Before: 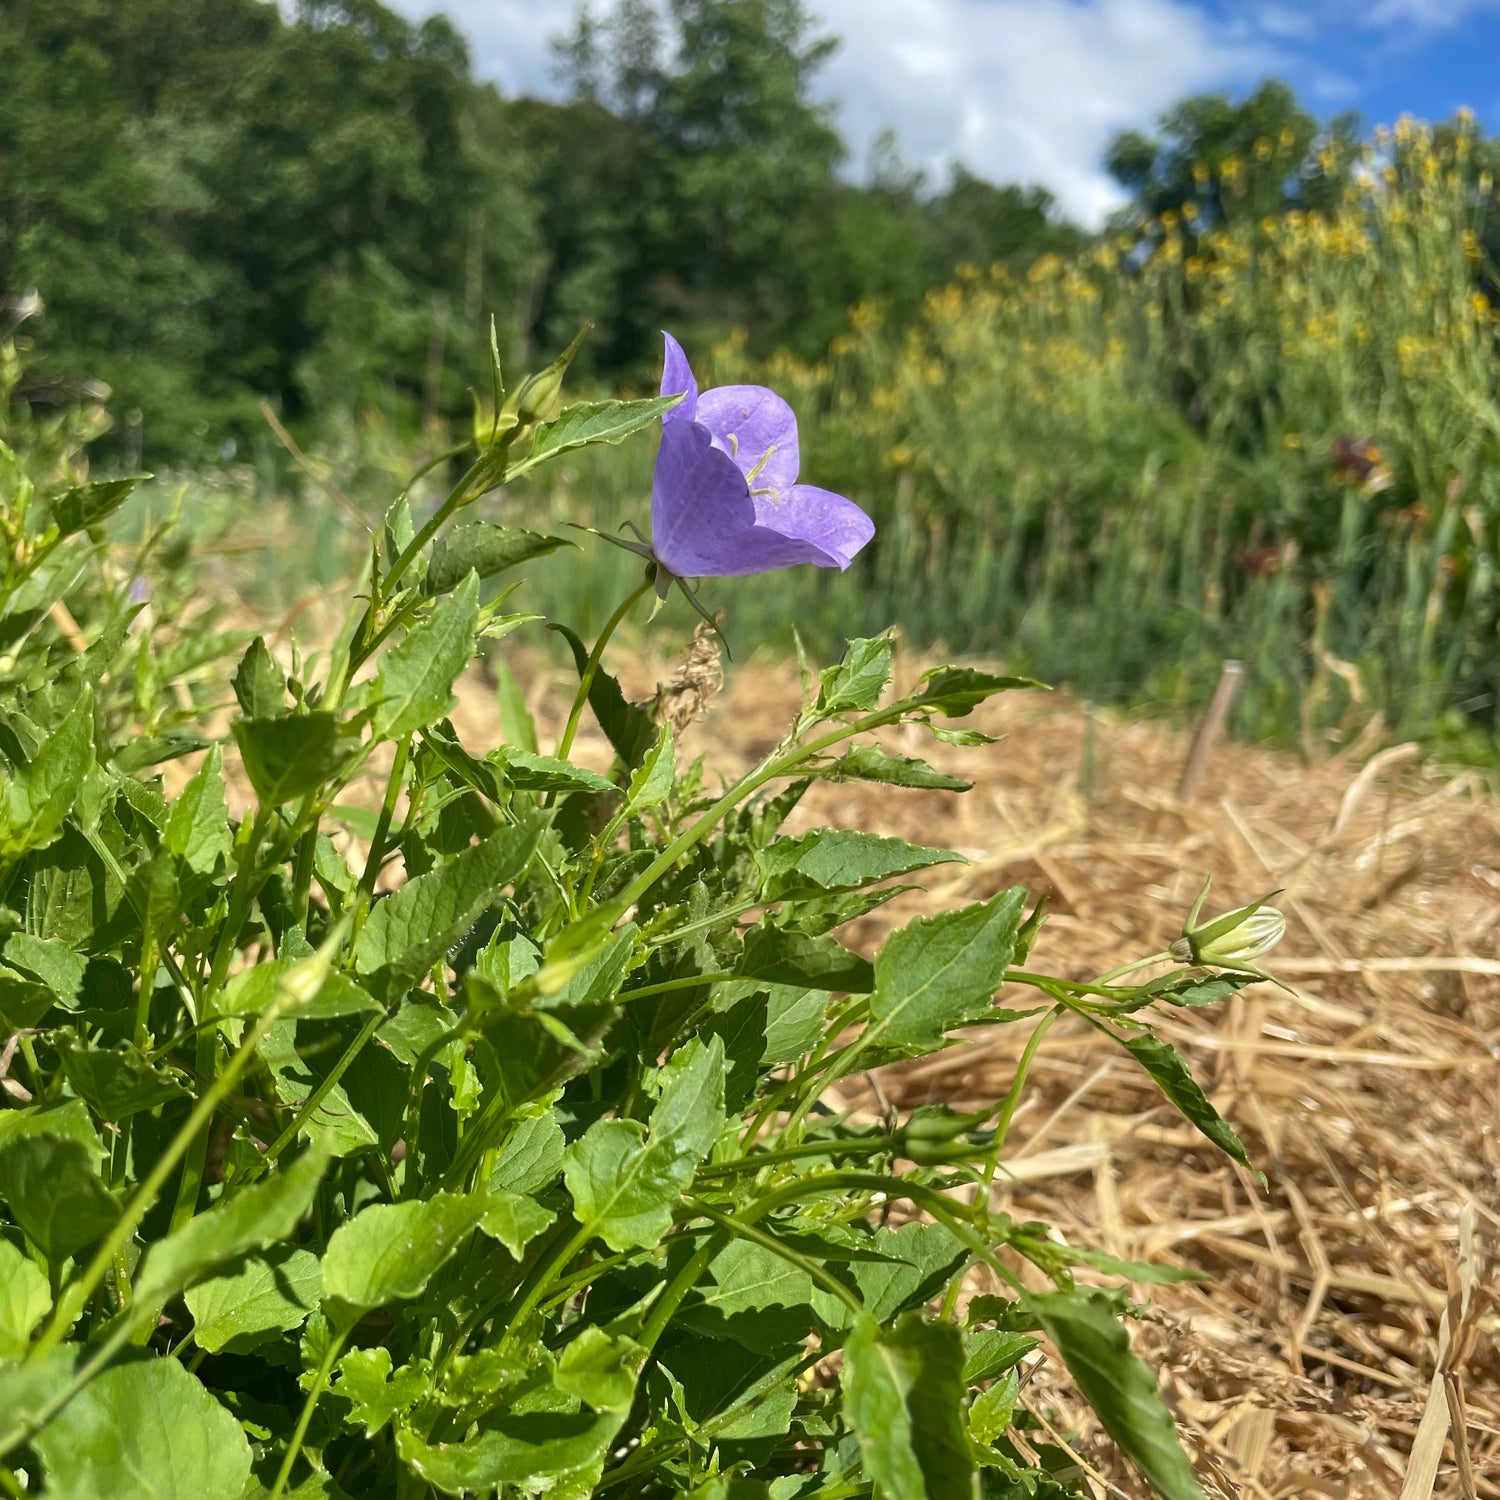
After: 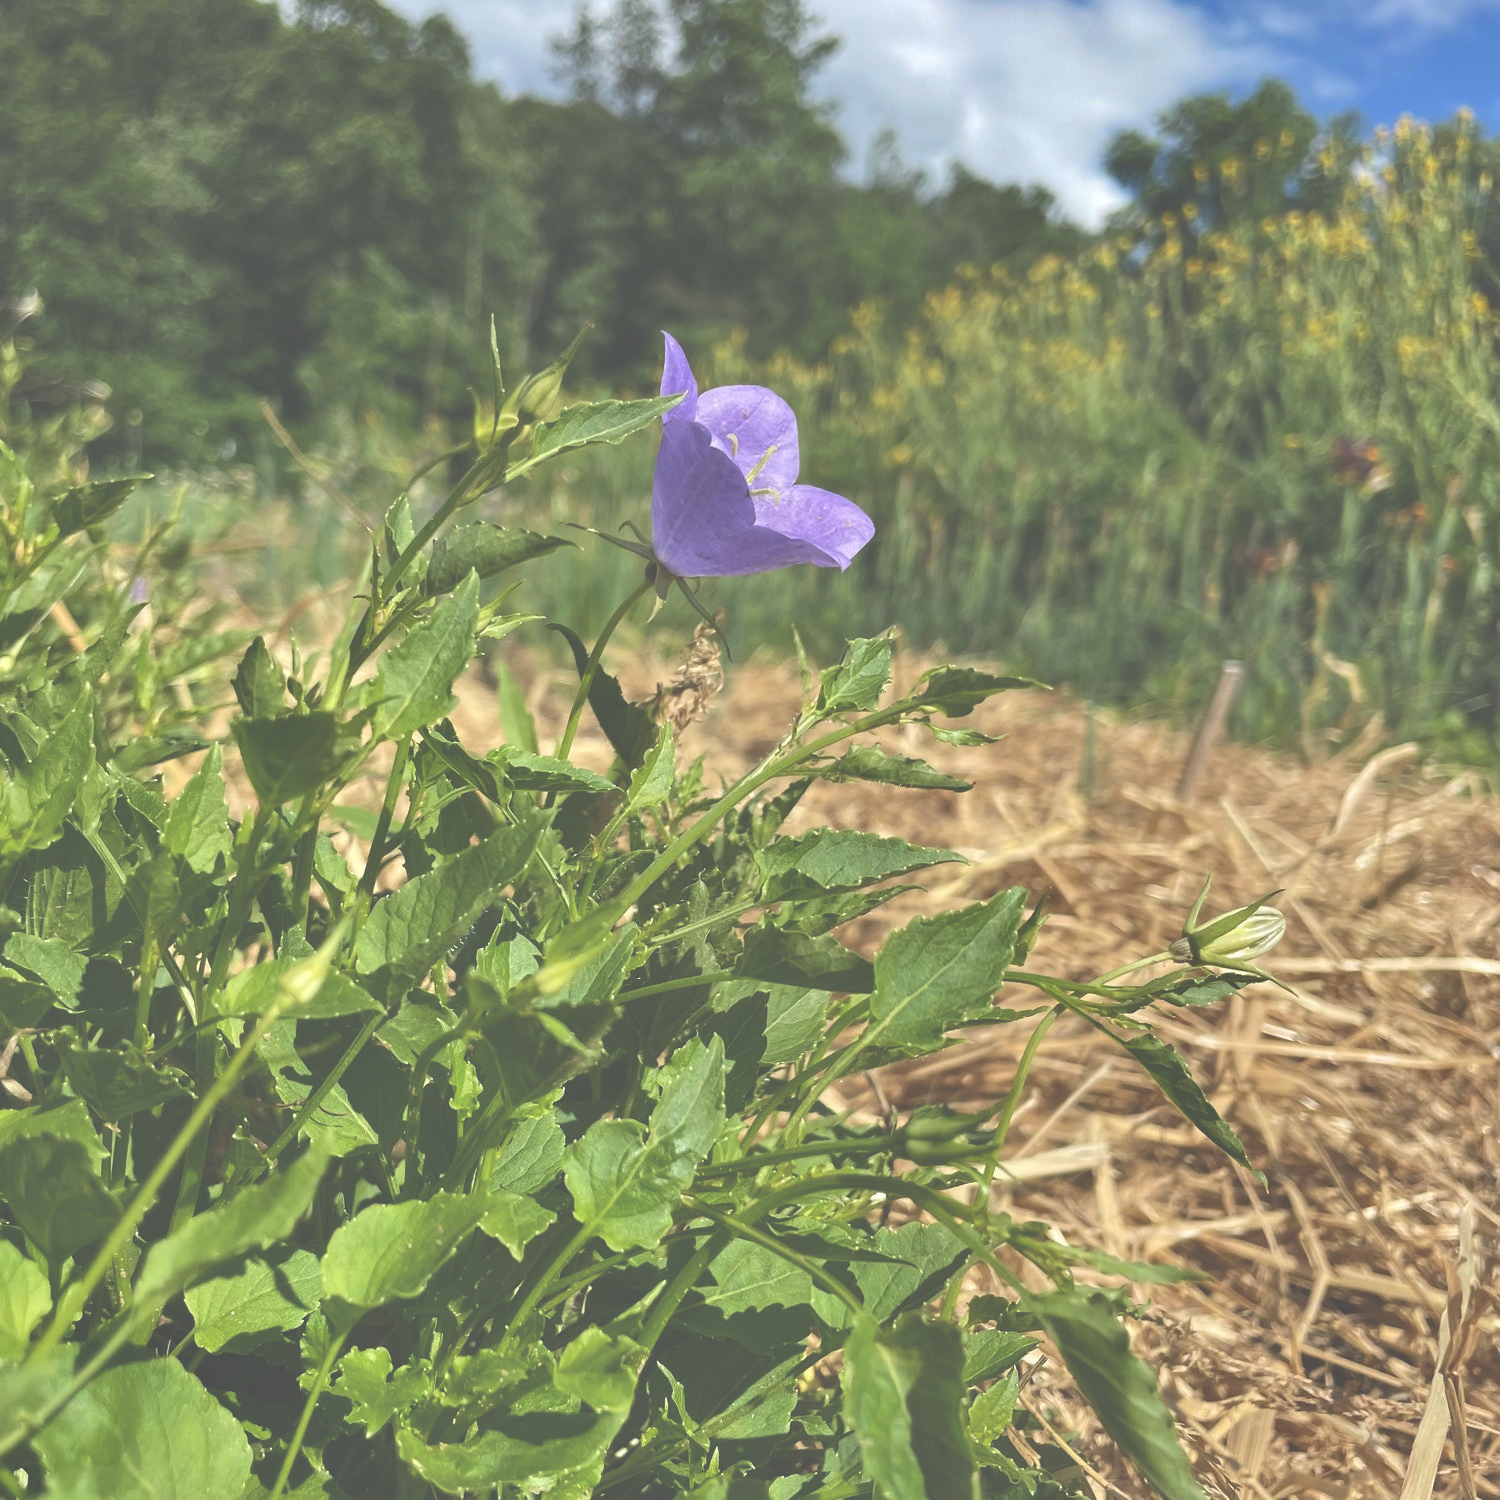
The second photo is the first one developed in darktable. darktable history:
exposure: black level correction -0.087, compensate highlight preservation false
shadows and highlights: low approximation 0.01, soften with gaussian
